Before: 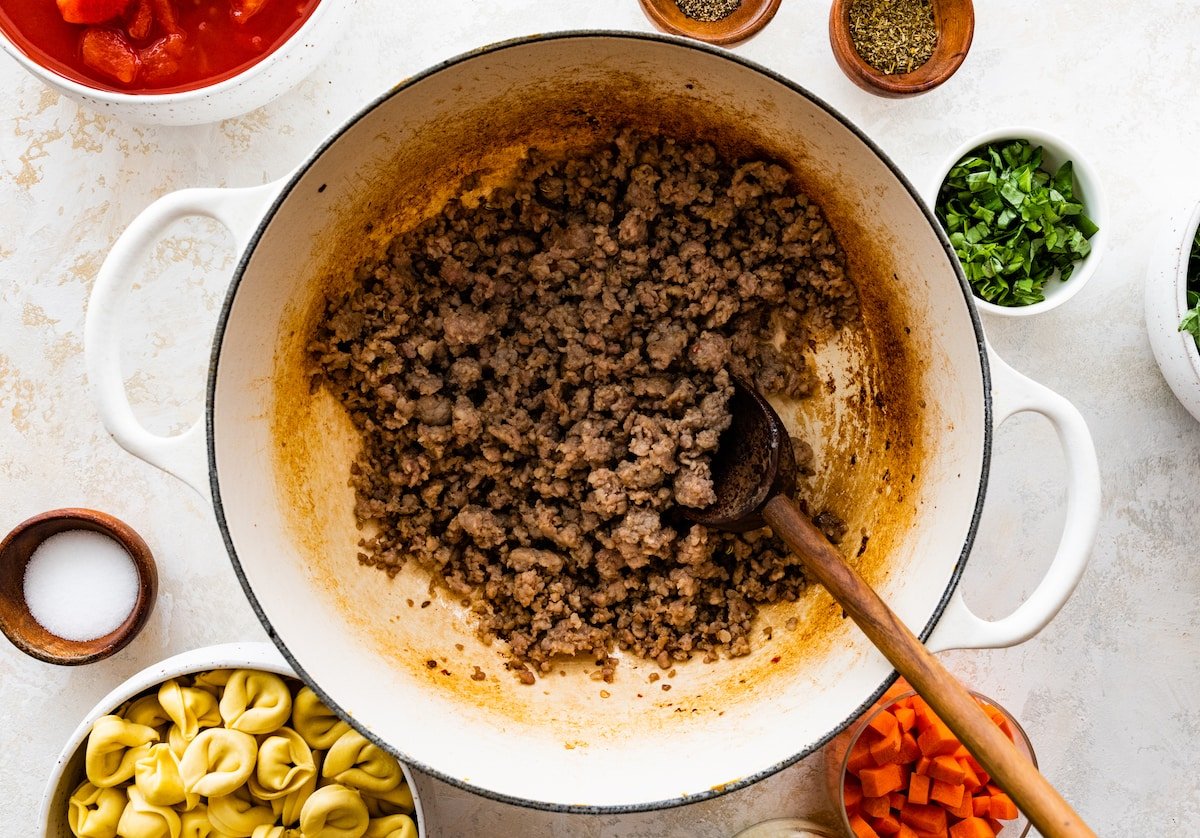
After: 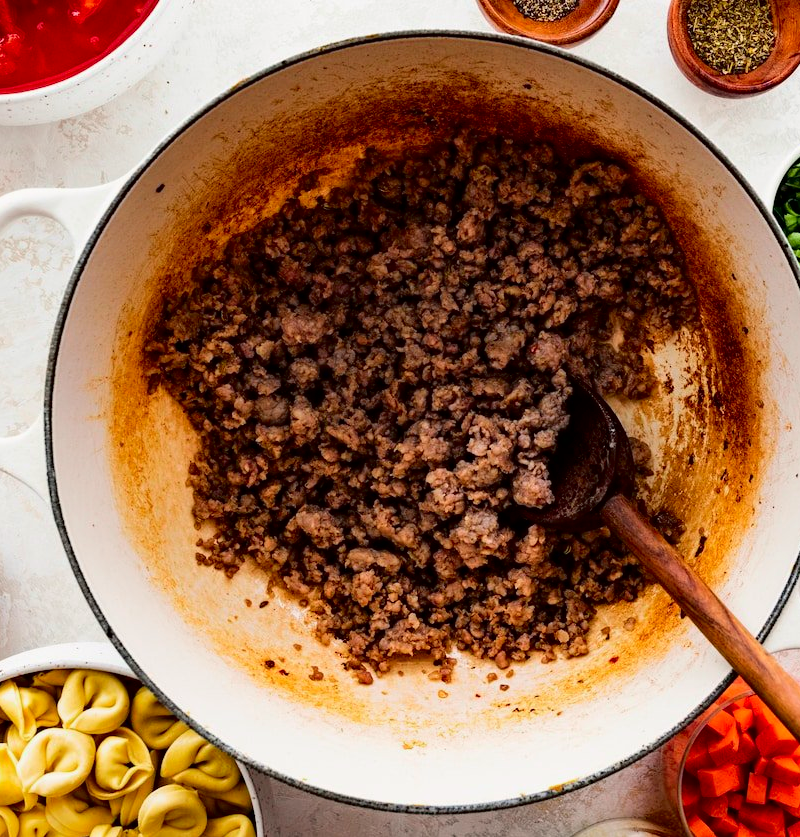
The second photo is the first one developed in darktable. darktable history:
crop and rotate: left 13.537%, right 19.796%
tone curve: curves: ch0 [(0, 0) (0.068, 0.012) (0.183, 0.089) (0.341, 0.283) (0.547, 0.532) (0.828, 0.815) (1, 0.983)]; ch1 [(0, 0) (0.23, 0.166) (0.34, 0.308) (0.371, 0.337) (0.429, 0.411) (0.477, 0.462) (0.499, 0.498) (0.529, 0.537) (0.559, 0.582) (0.743, 0.798) (1, 1)]; ch2 [(0, 0) (0.431, 0.414) (0.498, 0.503) (0.524, 0.528) (0.568, 0.546) (0.6, 0.597) (0.634, 0.645) (0.728, 0.742) (1, 1)], color space Lab, independent channels, preserve colors none
